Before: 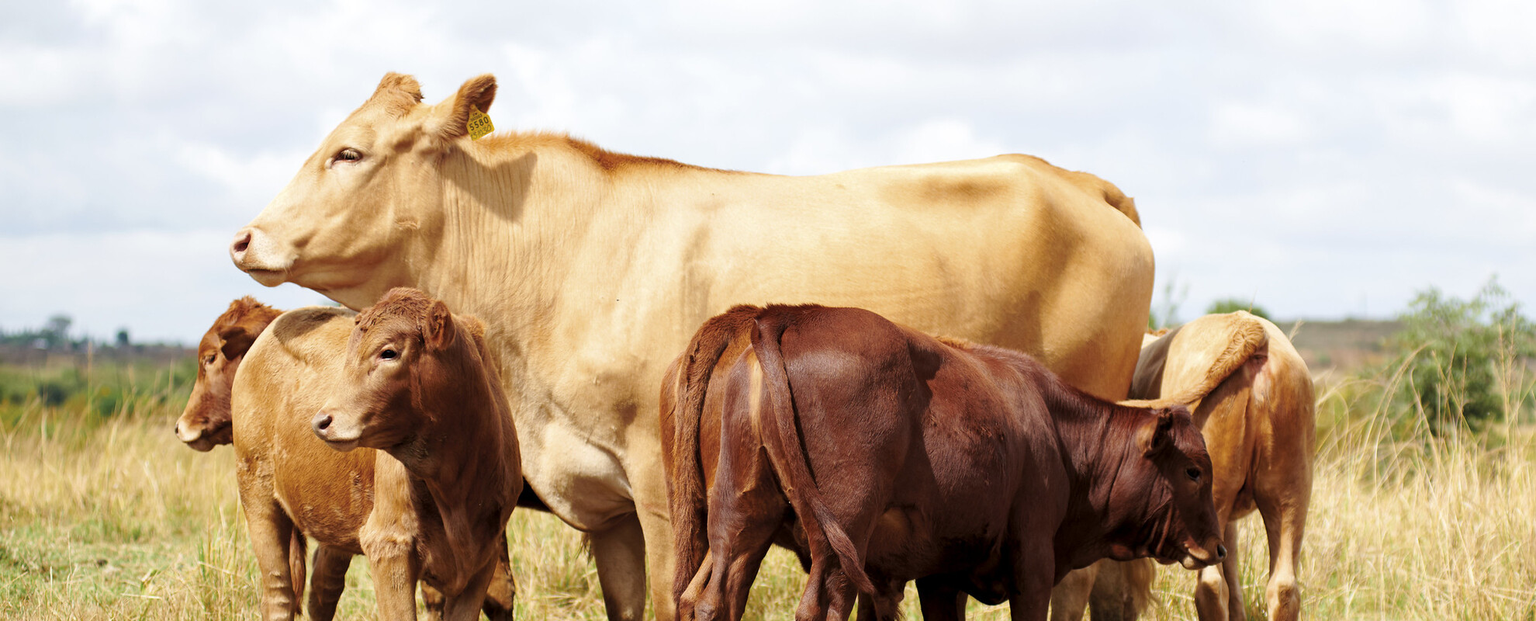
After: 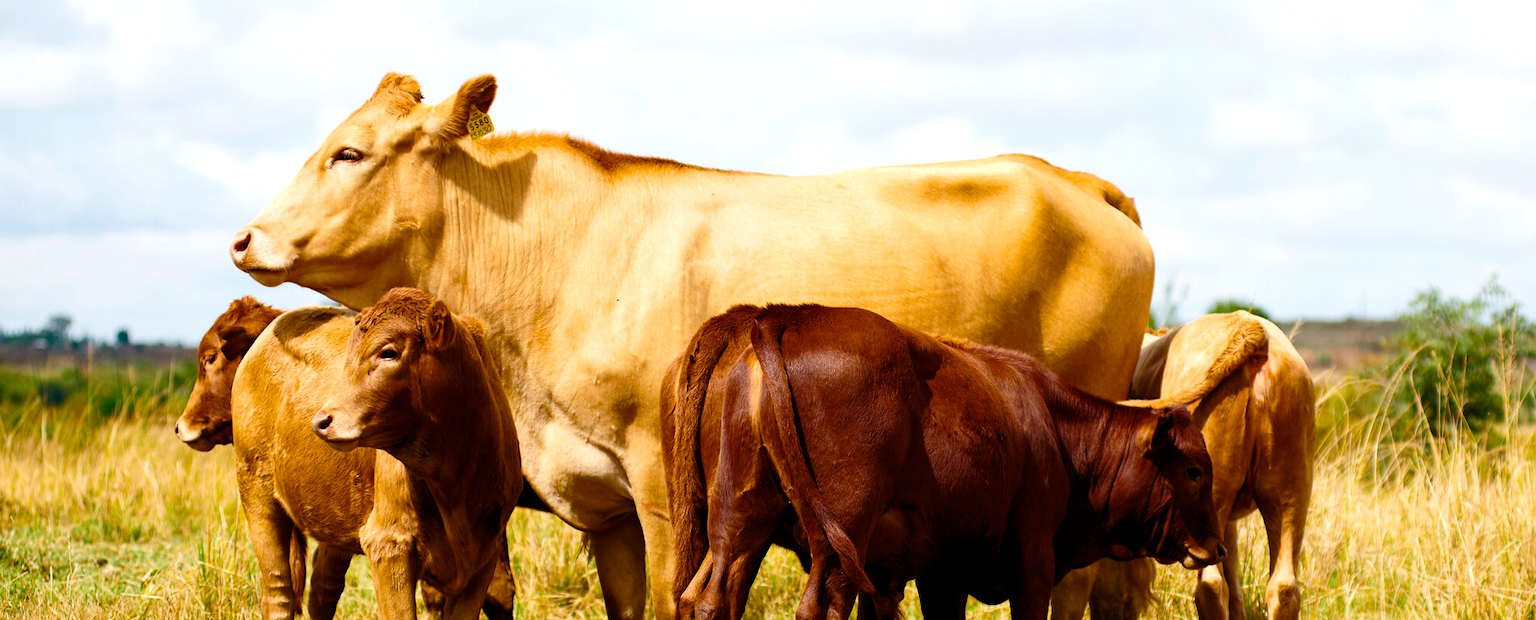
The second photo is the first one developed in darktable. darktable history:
color balance rgb: shadows lift › chroma 2.015%, shadows lift › hue 250.13°, linear chroma grading › global chroma 0.625%, perceptual saturation grading › global saturation 36.687%, perceptual saturation grading › shadows 36.151%, perceptual brilliance grading › highlights 3.912%, perceptual brilliance grading › mid-tones -17.081%, perceptual brilliance grading › shadows -40.951%
exposure: compensate highlight preservation false
